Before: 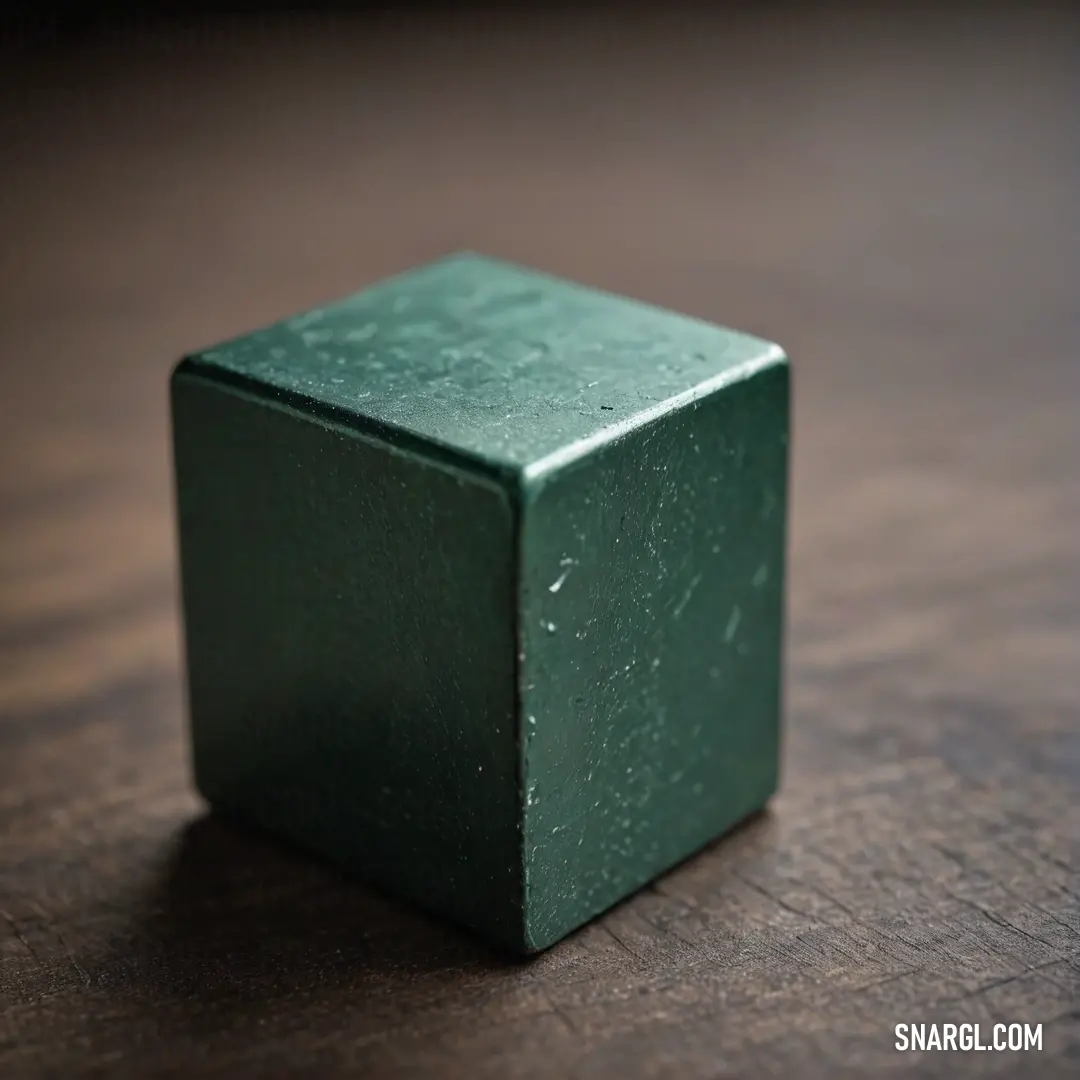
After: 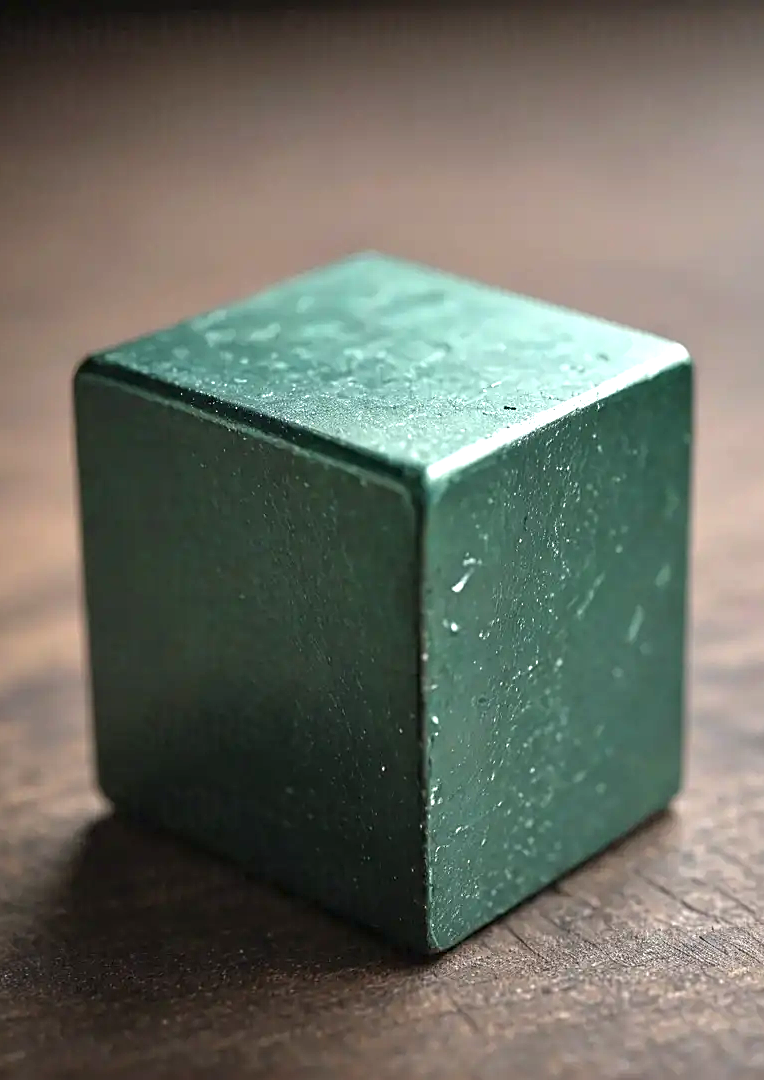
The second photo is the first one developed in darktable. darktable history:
exposure: black level correction 0, exposure 1.101 EV, compensate highlight preservation false
sharpen: on, module defaults
crop and rotate: left 9.007%, right 20.171%
